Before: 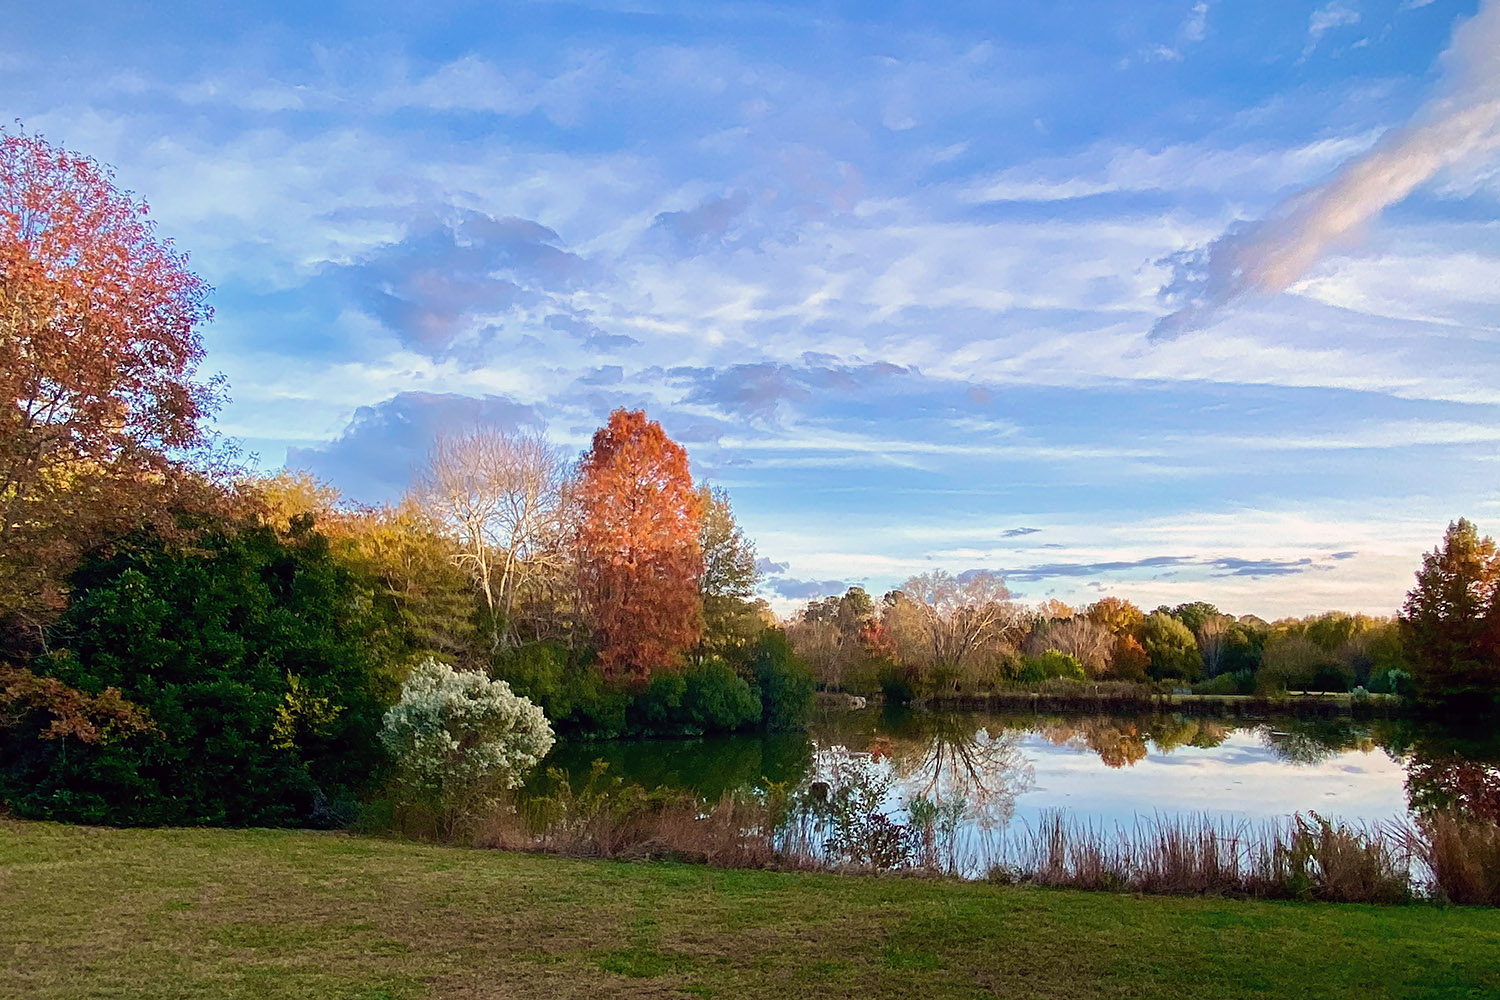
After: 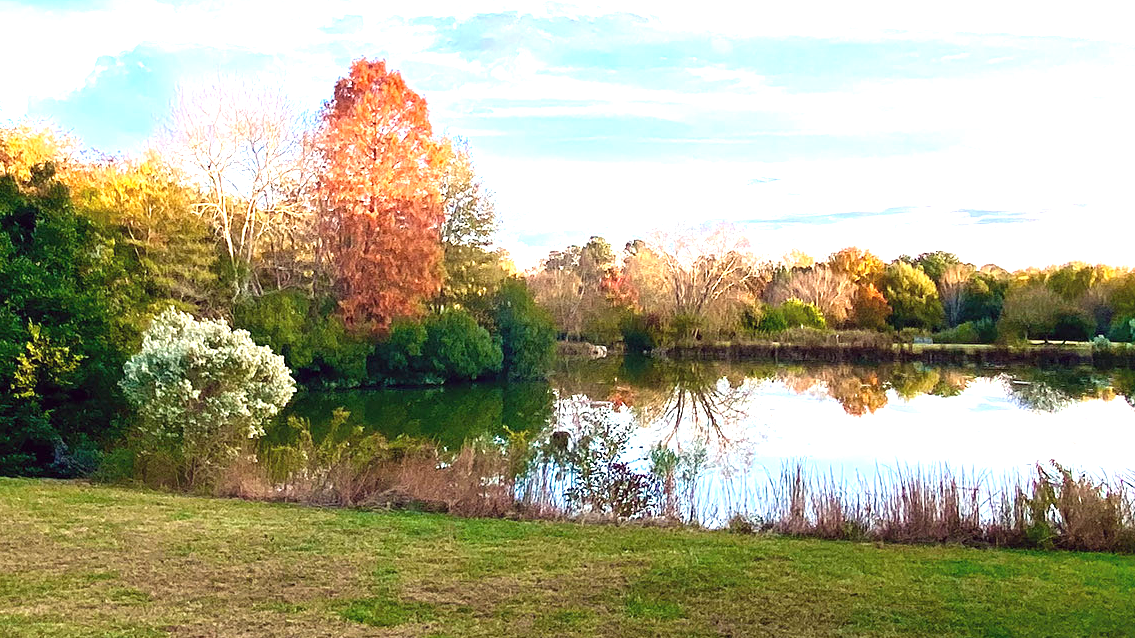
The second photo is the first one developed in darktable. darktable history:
exposure: black level correction 0, exposure 1.45 EV, compensate exposure bias true, compensate highlight preservation false
crop and rotate: left 17.299%, top 35.115%, right 7.015%, bottom 1.024%
